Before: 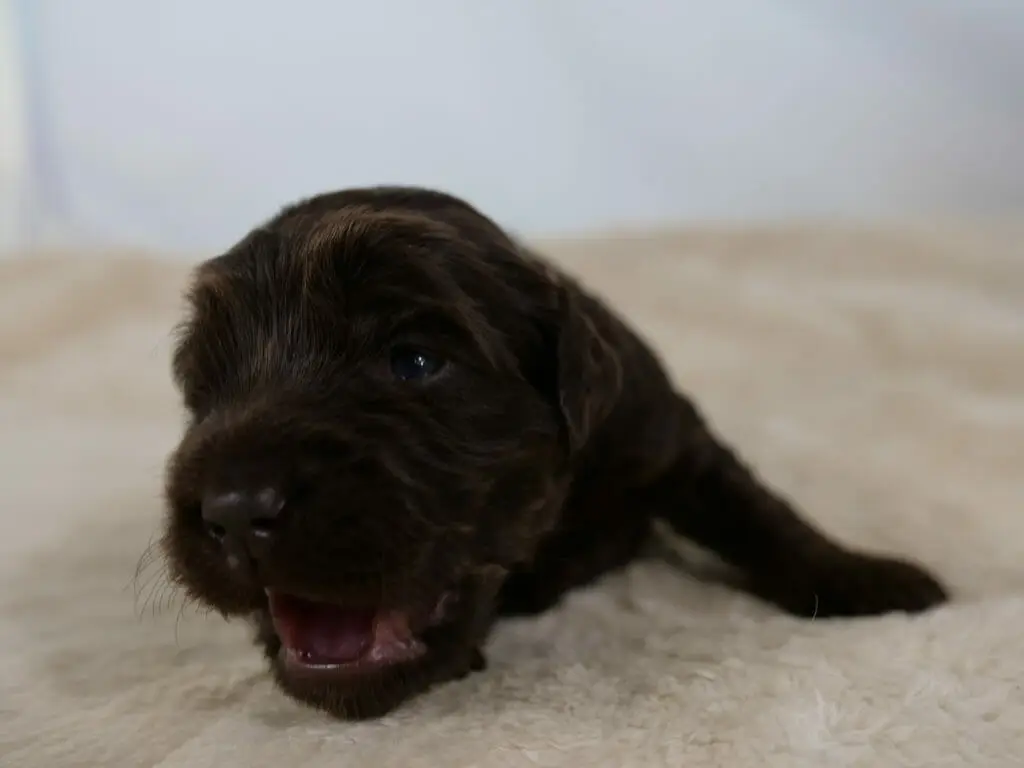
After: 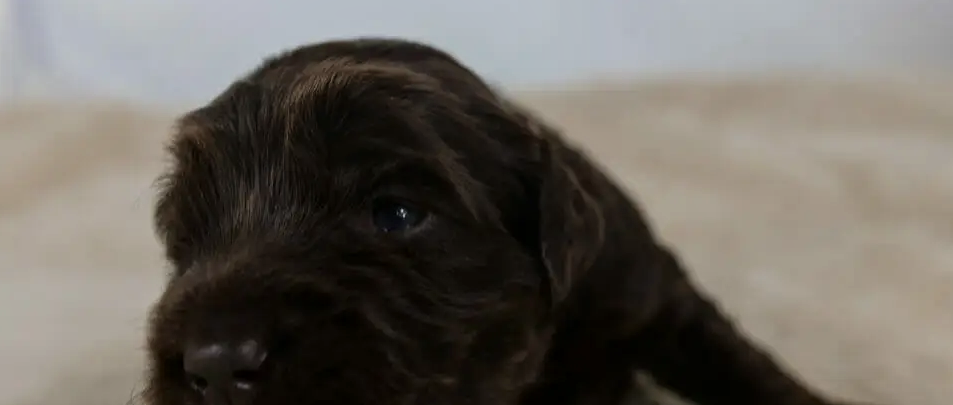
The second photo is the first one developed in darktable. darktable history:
exposure: exposure -0.139 EV, compensate exposure bias true, compensate highlight preservation false
crop: left 1.758%, top 19.331%, right 5.15%, bottom 27.91%
local contrast: on, module defaults
